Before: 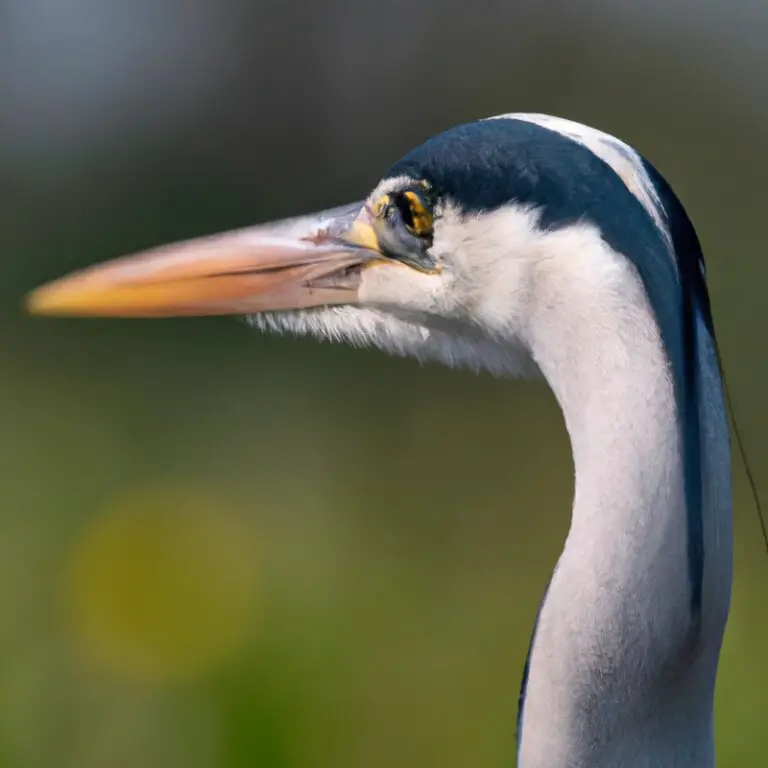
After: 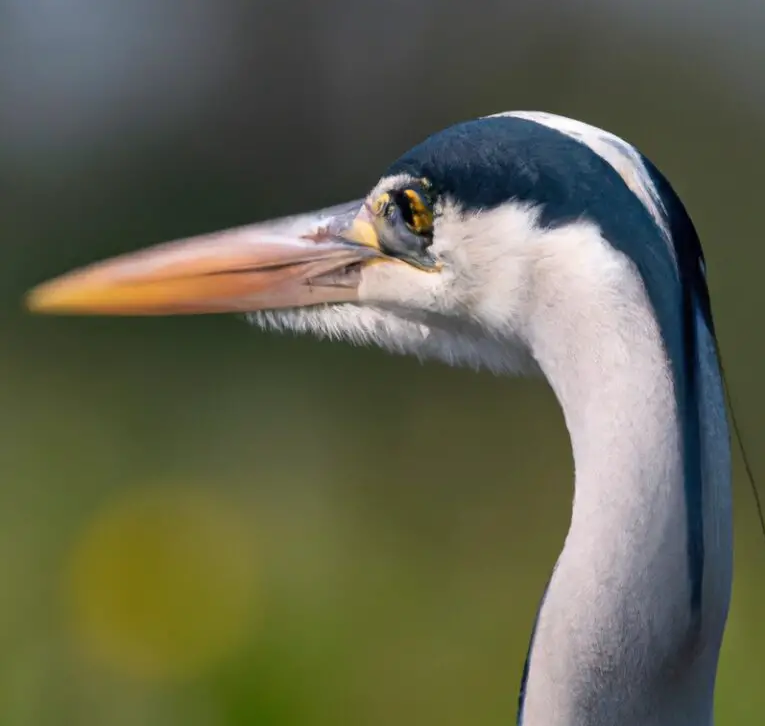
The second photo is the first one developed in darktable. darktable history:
crop: top 0.359%, right 0.266%, bottom 5.062%
